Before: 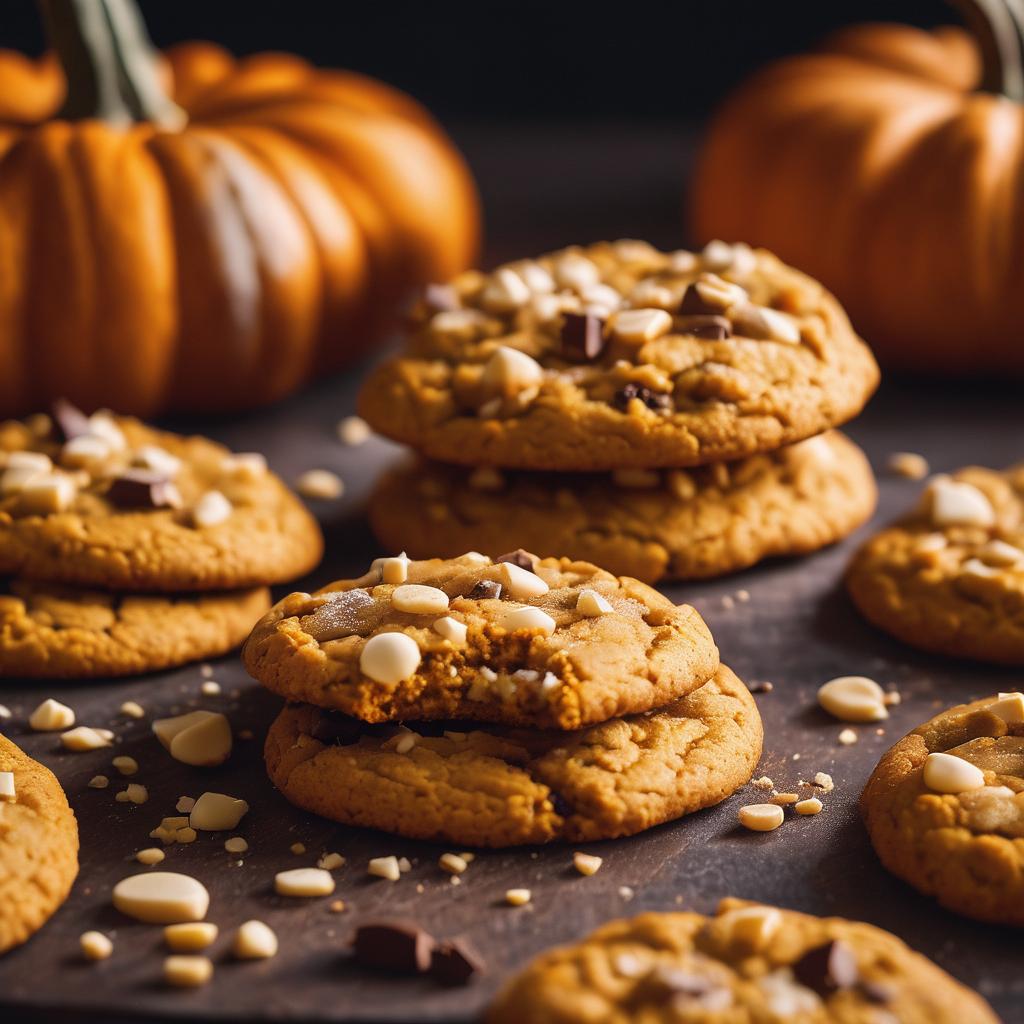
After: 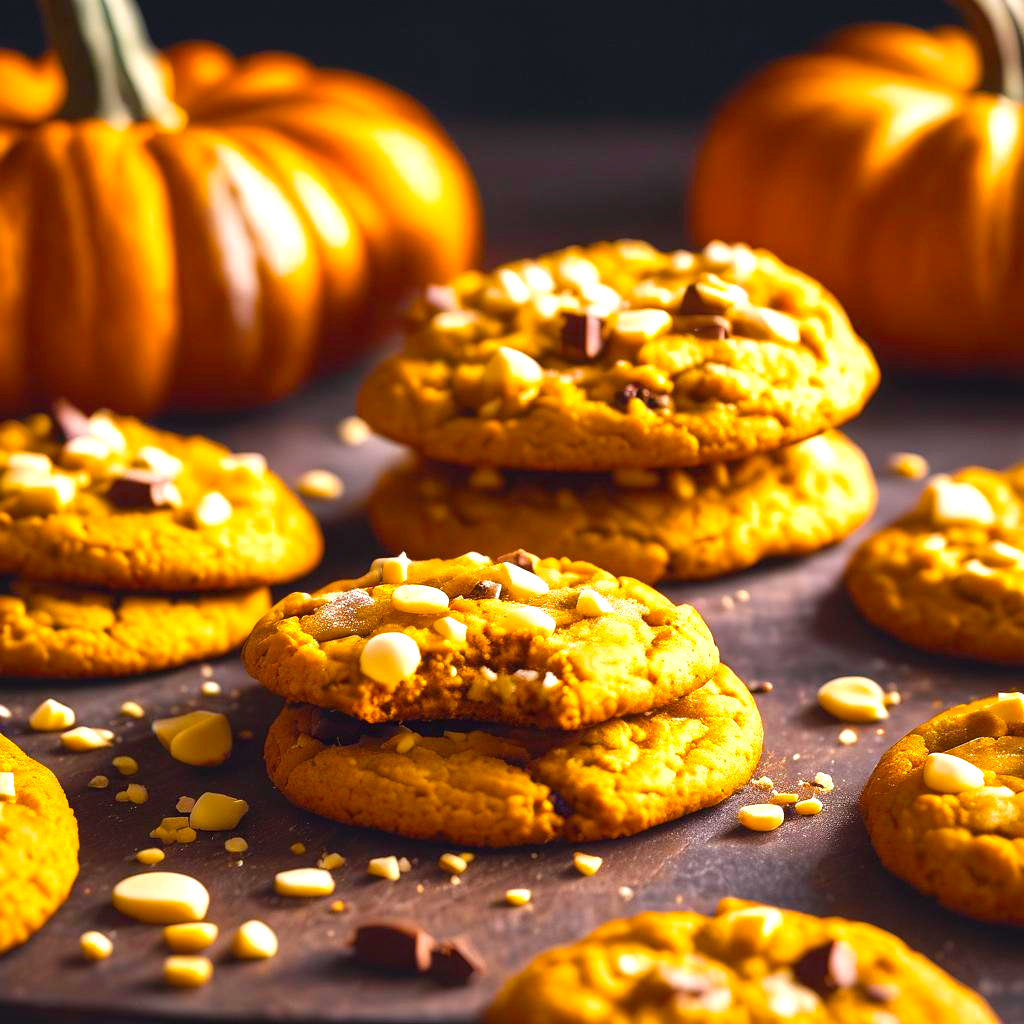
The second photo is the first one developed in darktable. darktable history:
exposure: exposure 1 EV, compensate highlight preservation false
color balance rgb: linear chroma grading › global chroma 15%, perceptual saturation grading › global saturation 30%
